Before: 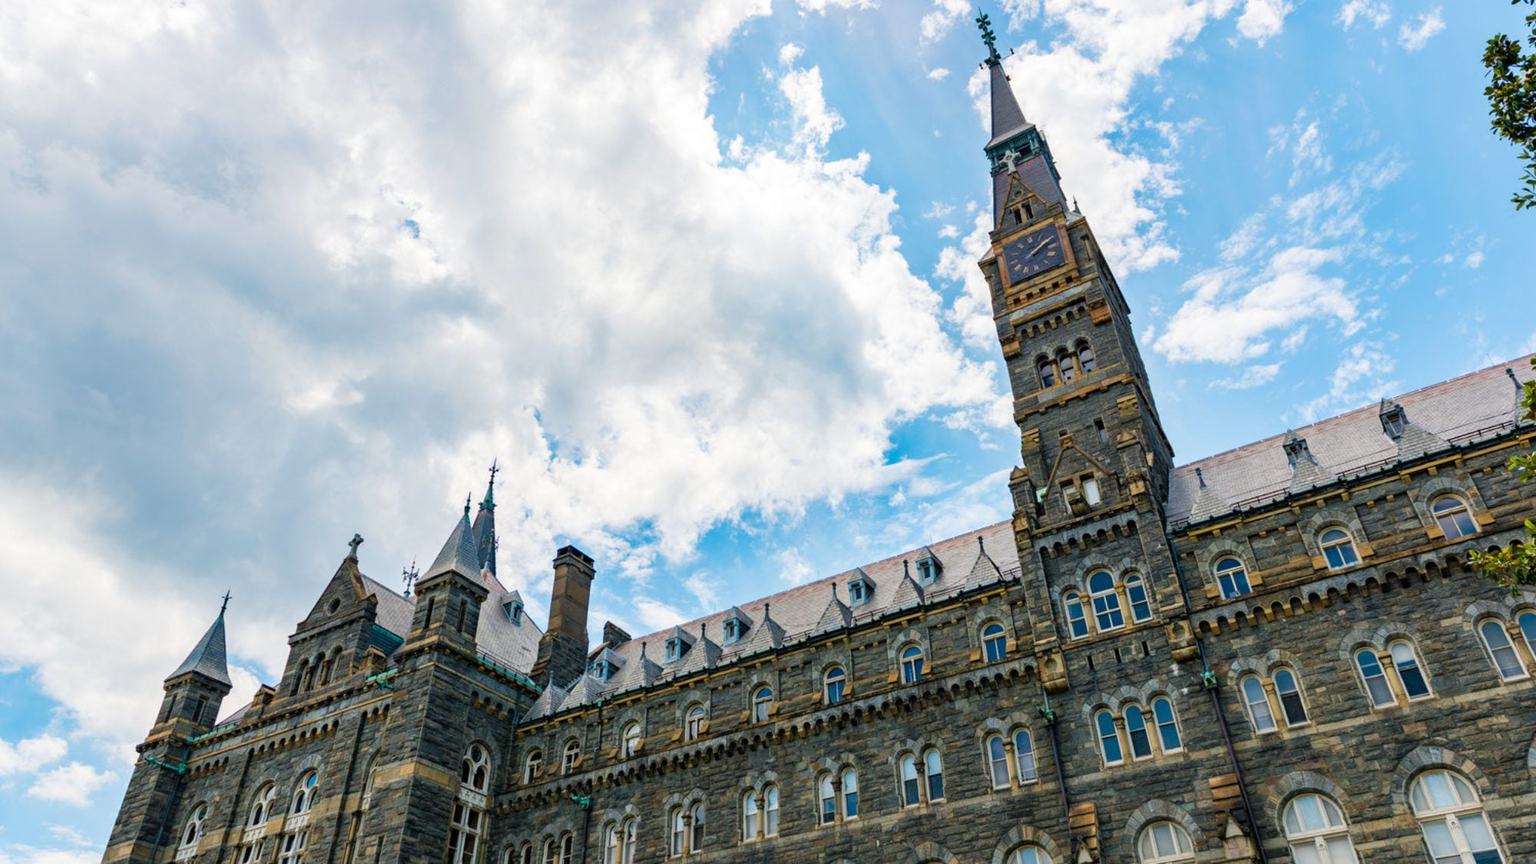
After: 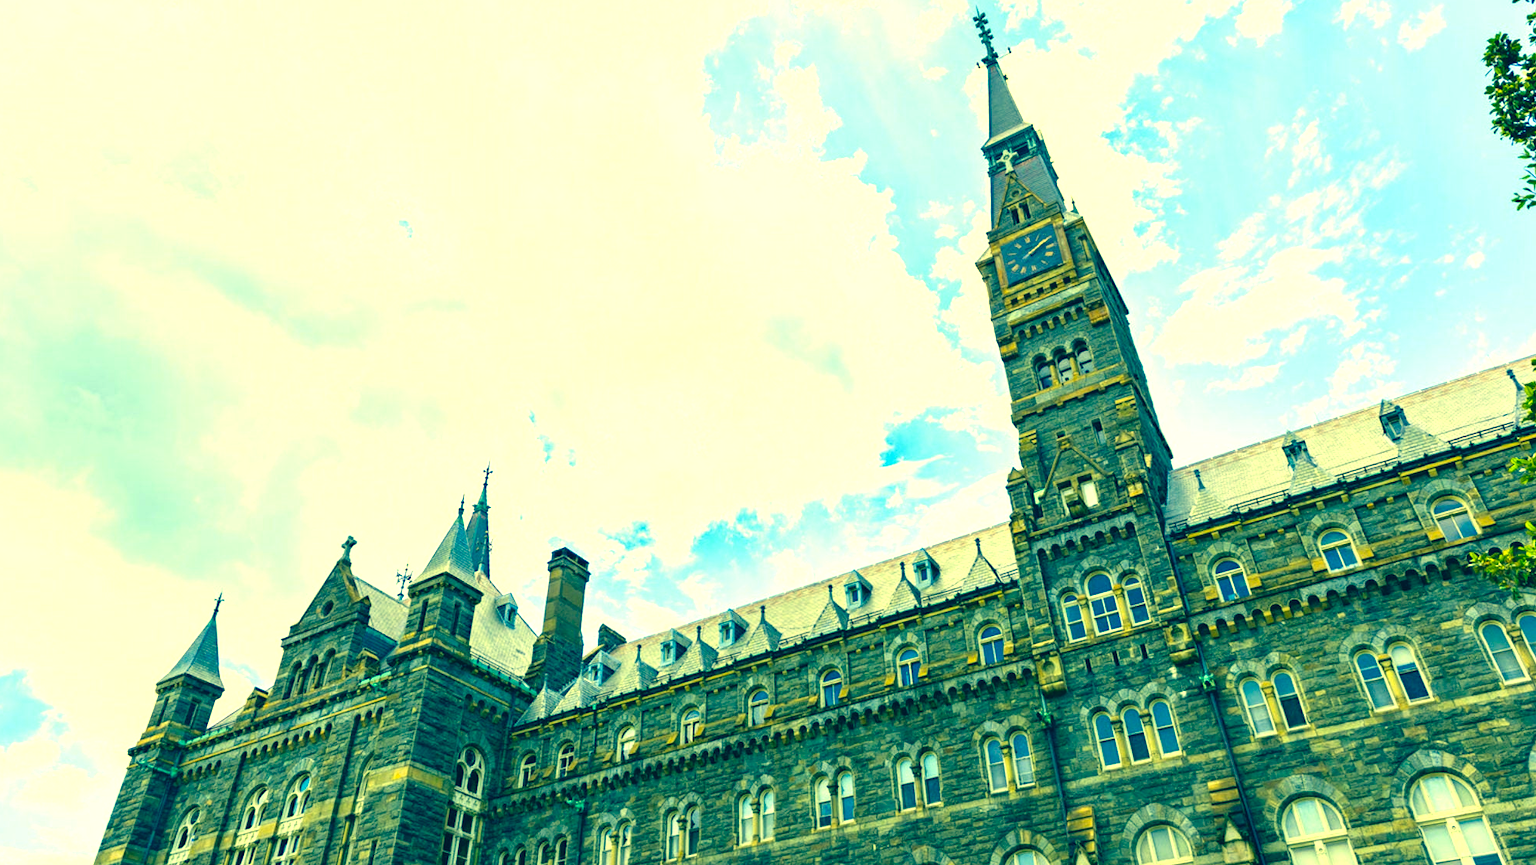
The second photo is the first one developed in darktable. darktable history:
crop and rotate: left 0.614%, top 0.179%, bottom 0.309%
color correction: highlights a* -15.58, highlights b* 40, shadows a* -40, shadows b* -26.18
exposure: black level correction 0, exposure 1.1 EV, compensate highlight preservation false
